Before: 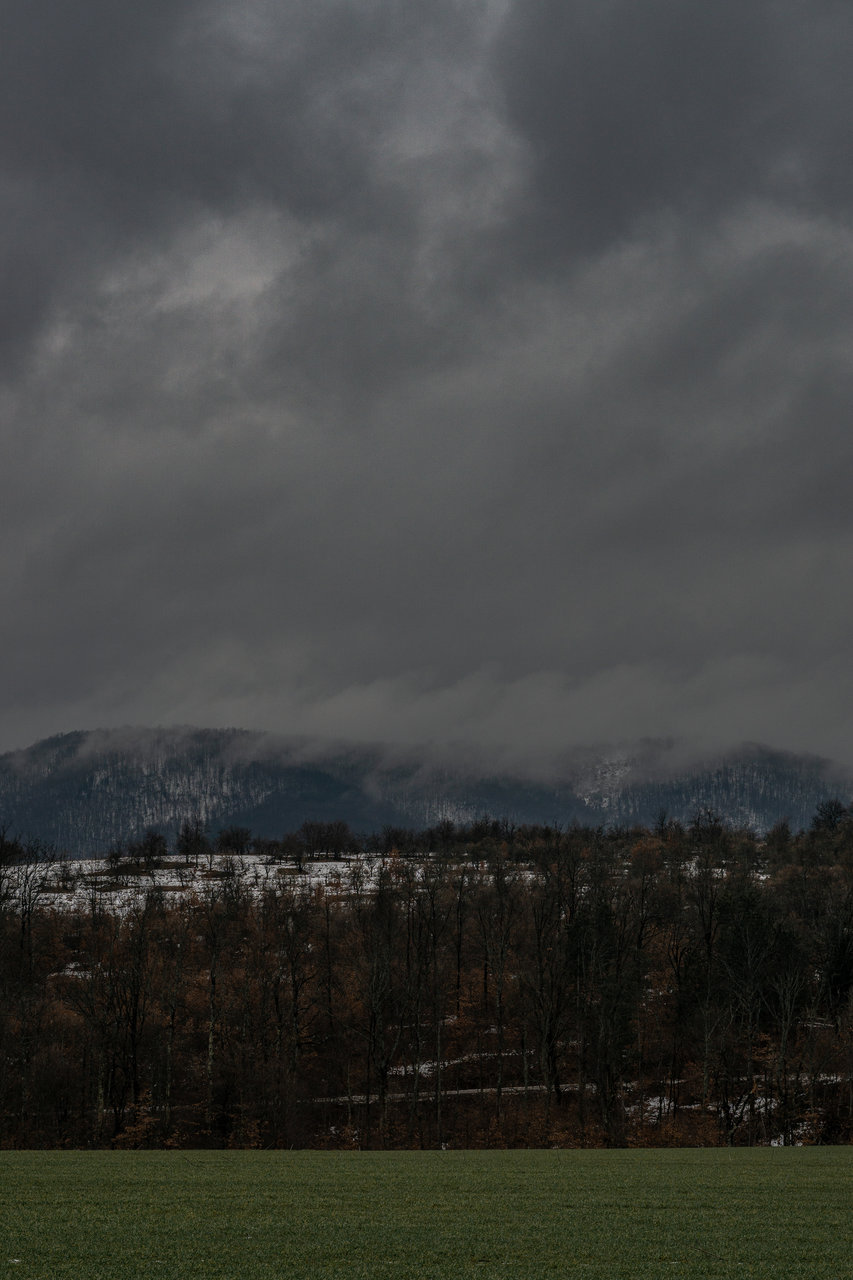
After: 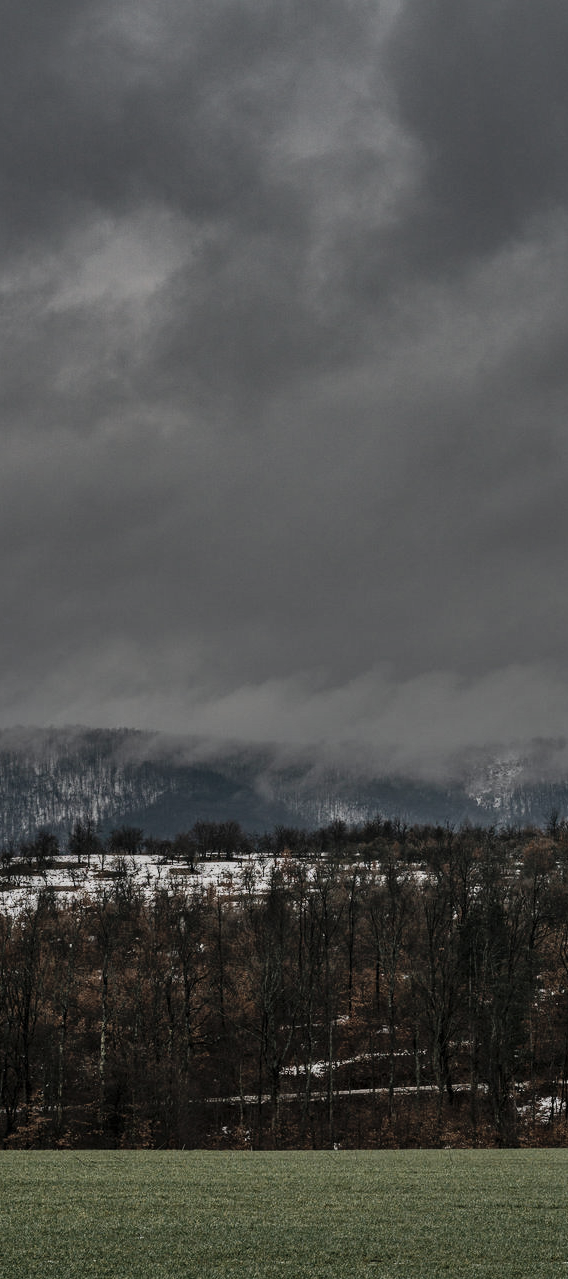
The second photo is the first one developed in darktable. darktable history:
crop and rotate: left 12.859%, right 20.476%
contrast brightness saturation: contrast 0.102, saturation -0.35
shadows and highlights: shadows 59.72, highlights color adjustment 0.045%, soften with gaussian
